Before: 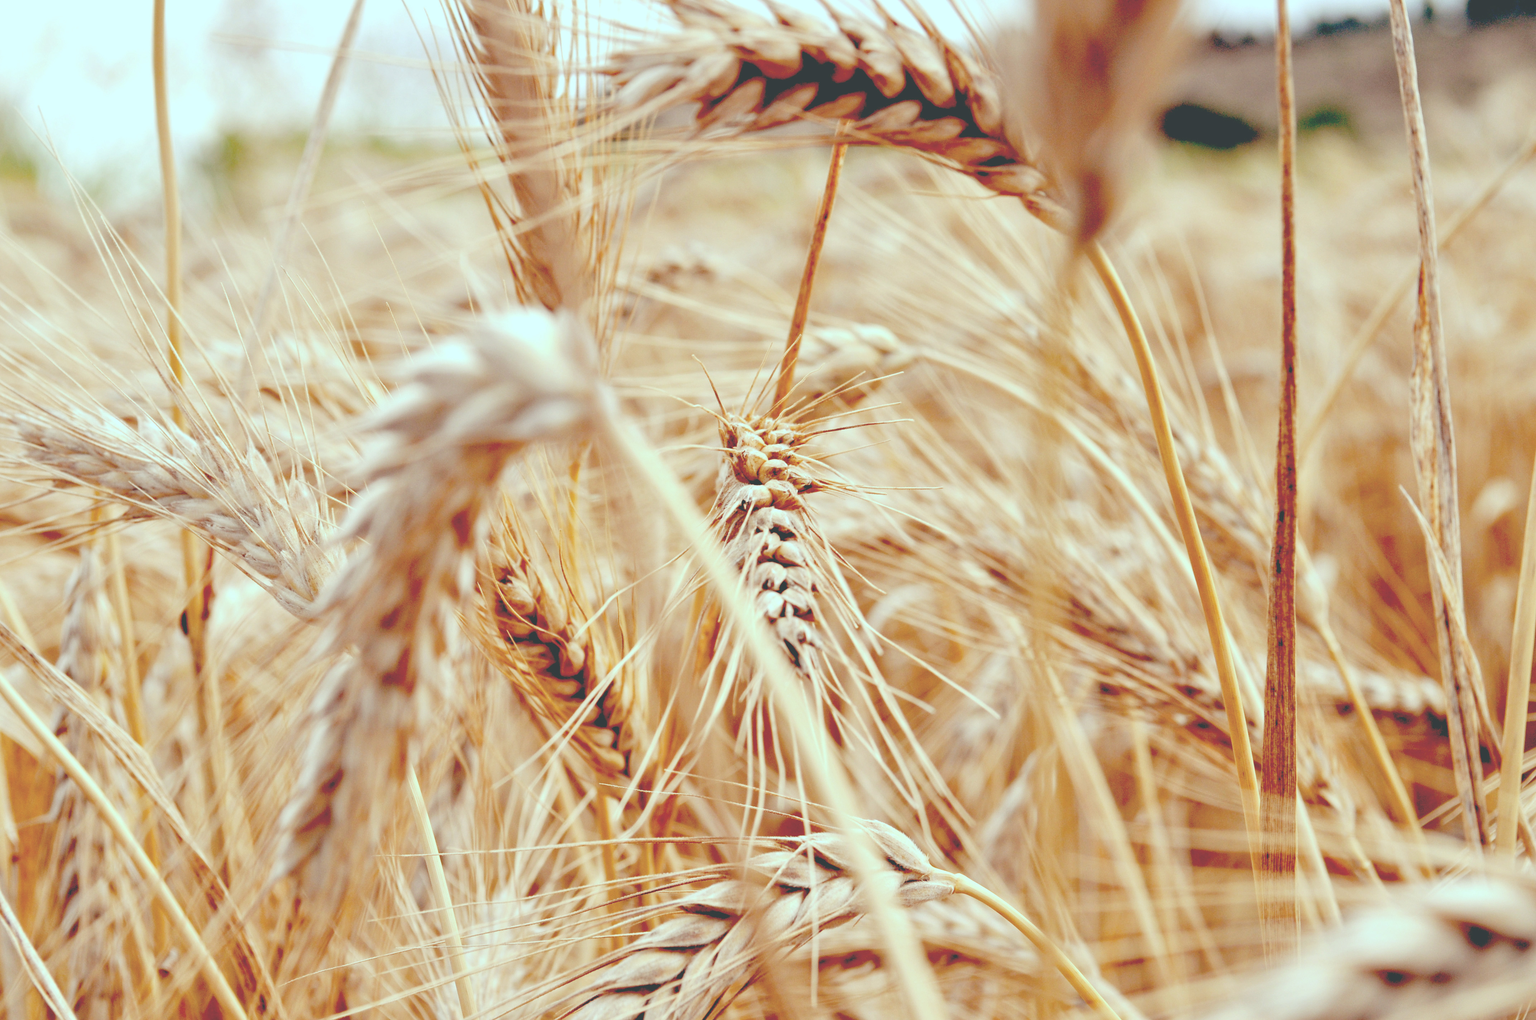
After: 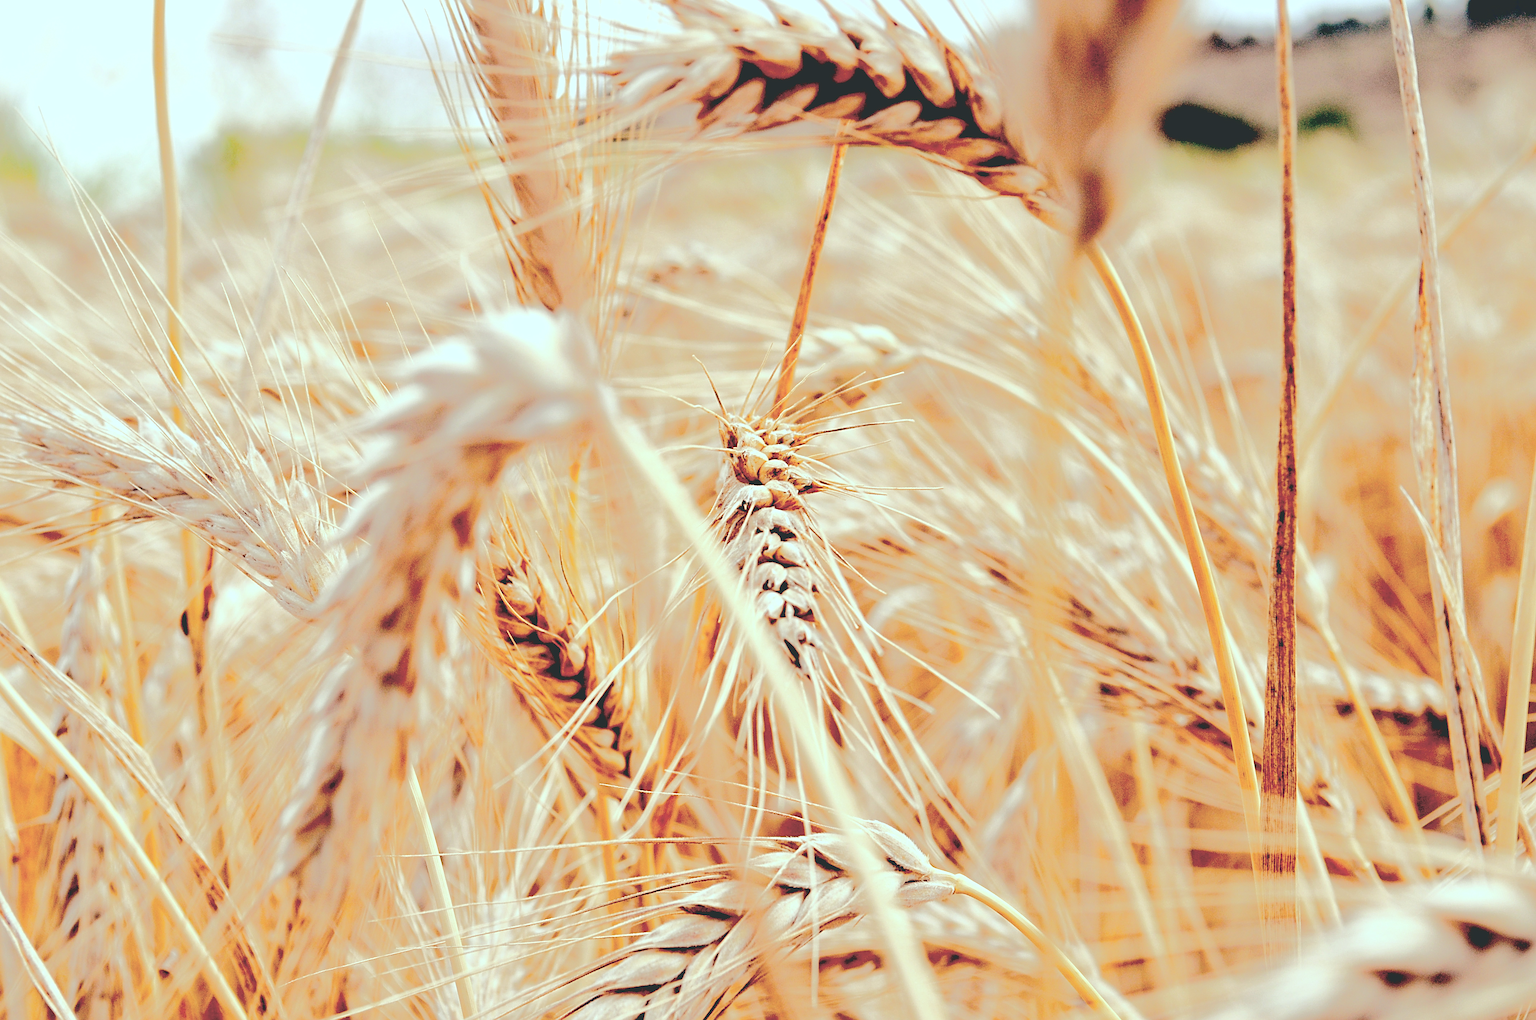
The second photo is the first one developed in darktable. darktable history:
sharpen: radius 3.119
base curve: curves: ch0 [(0.065, 0.026) (0.236, 0.358) (0.53, 0.546) (0.777, 0.841) (0.924, 0.992)], preserve colors average RGB
